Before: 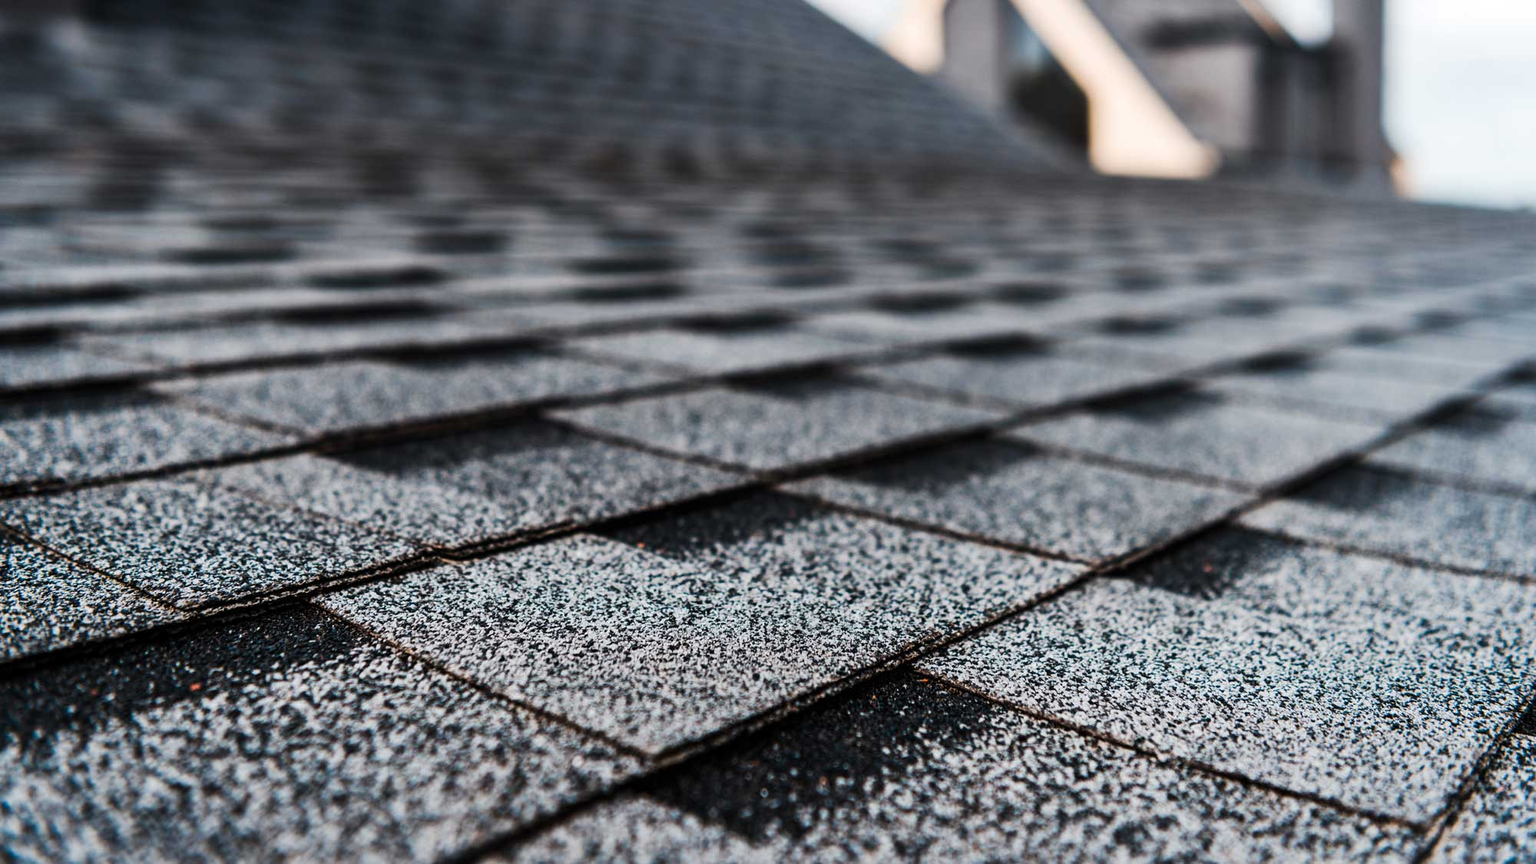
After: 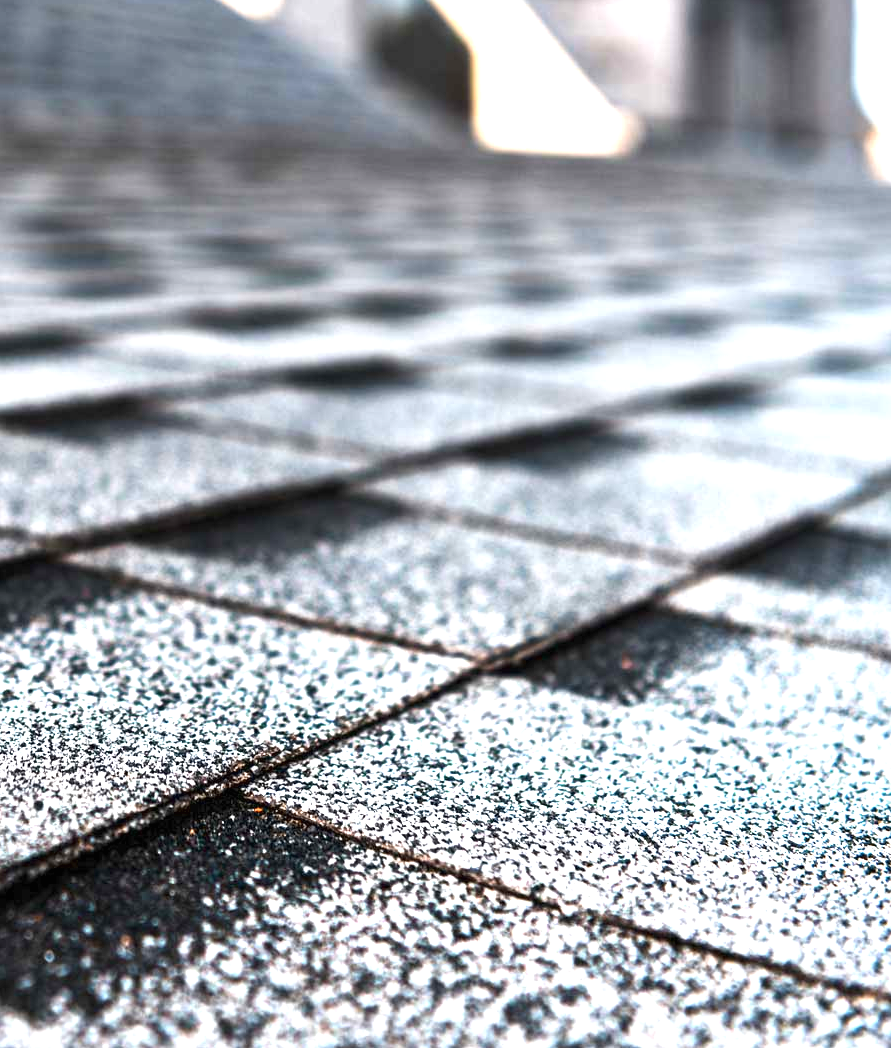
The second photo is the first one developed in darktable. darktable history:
exposure: black level correction 0, exposure 1.38 EV, compensate highlight preservation false
crop: left 47.341%, top 6.823%, right 8.1%
